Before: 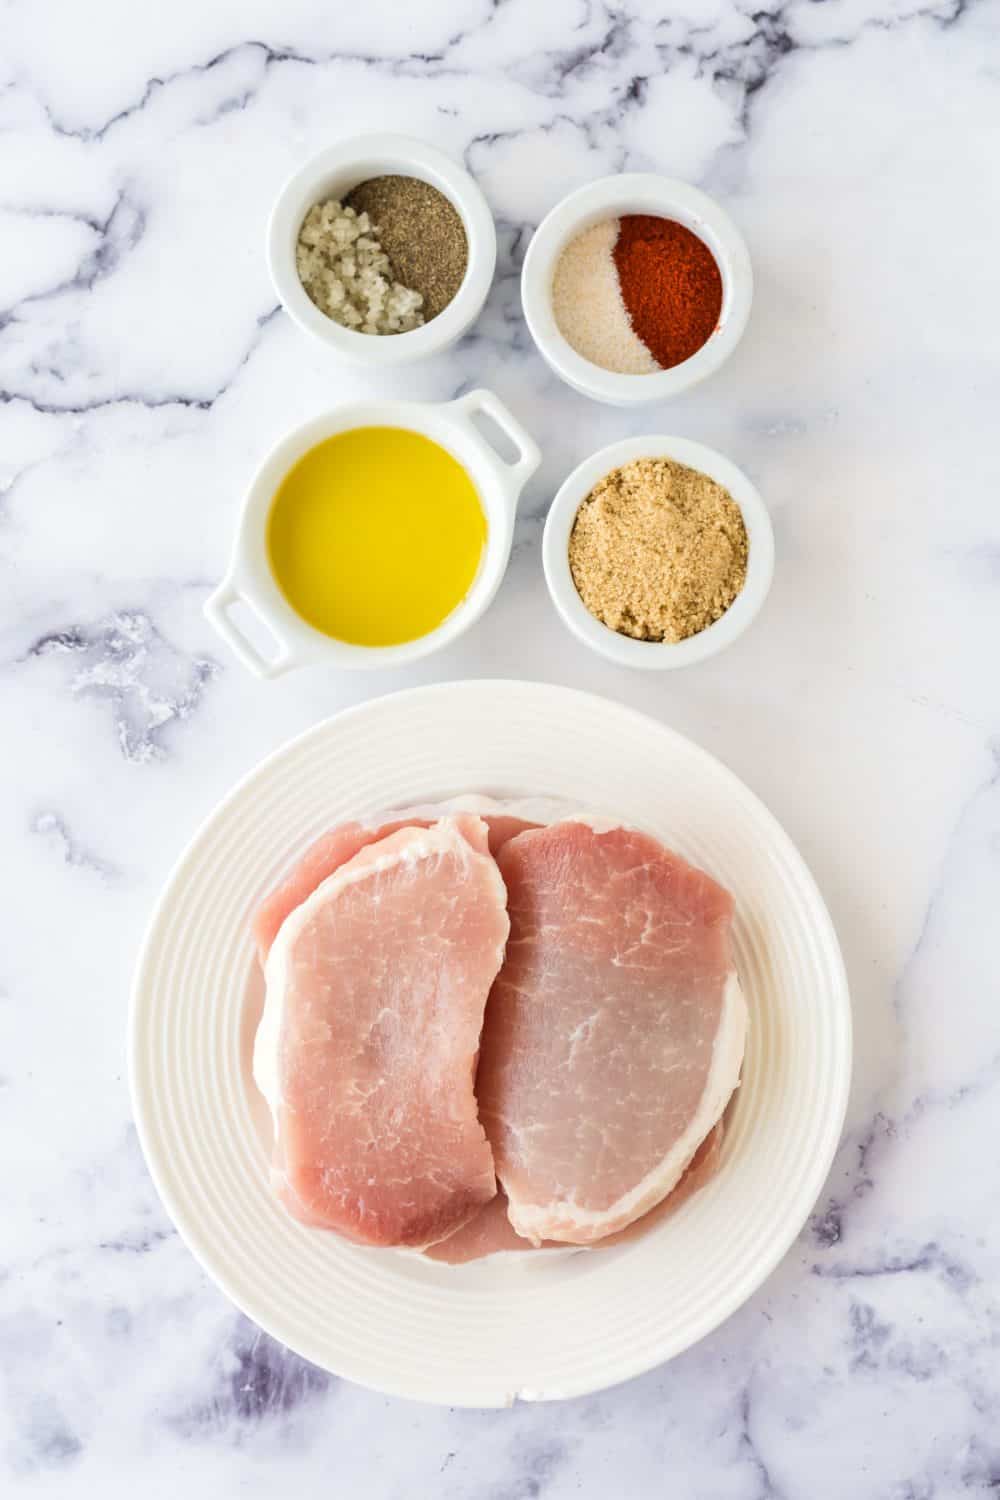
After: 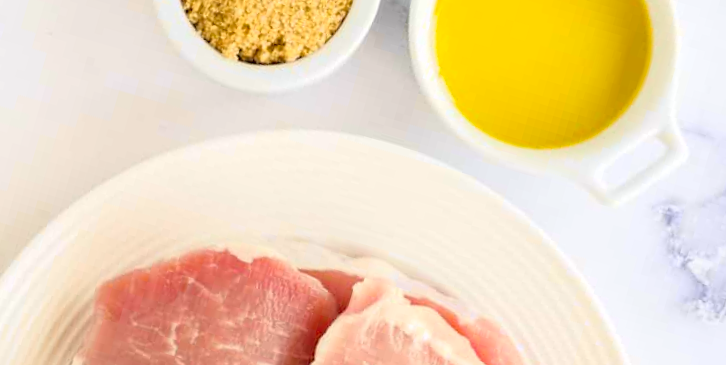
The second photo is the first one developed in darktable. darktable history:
color balance rgb: on, module defaults
crop and rotate: angle 16.12°, top 30.835%, bottom 35.653%
tone curve: curves: ch0 [(0.024, 0) (0.075, 0.034) (0.145, 0.098) (0.257, 0.259) (0.408, 0.45) (0.611, 0.64) (0.81, 0.857) (1, 1)]; ch1 [(0, 0) (0.287, 0.198) (0.501, 0.506) (0.56, 0.57) (0.712, 0.777) (0.976, 0.992)]; ch2 [(0, 0) (0.5, 0.5) (0.523, 0.552) (0.59, 0.603) (0.681, 0.754) (1, 1)], color space Lab, independent channels, preserve colors none
